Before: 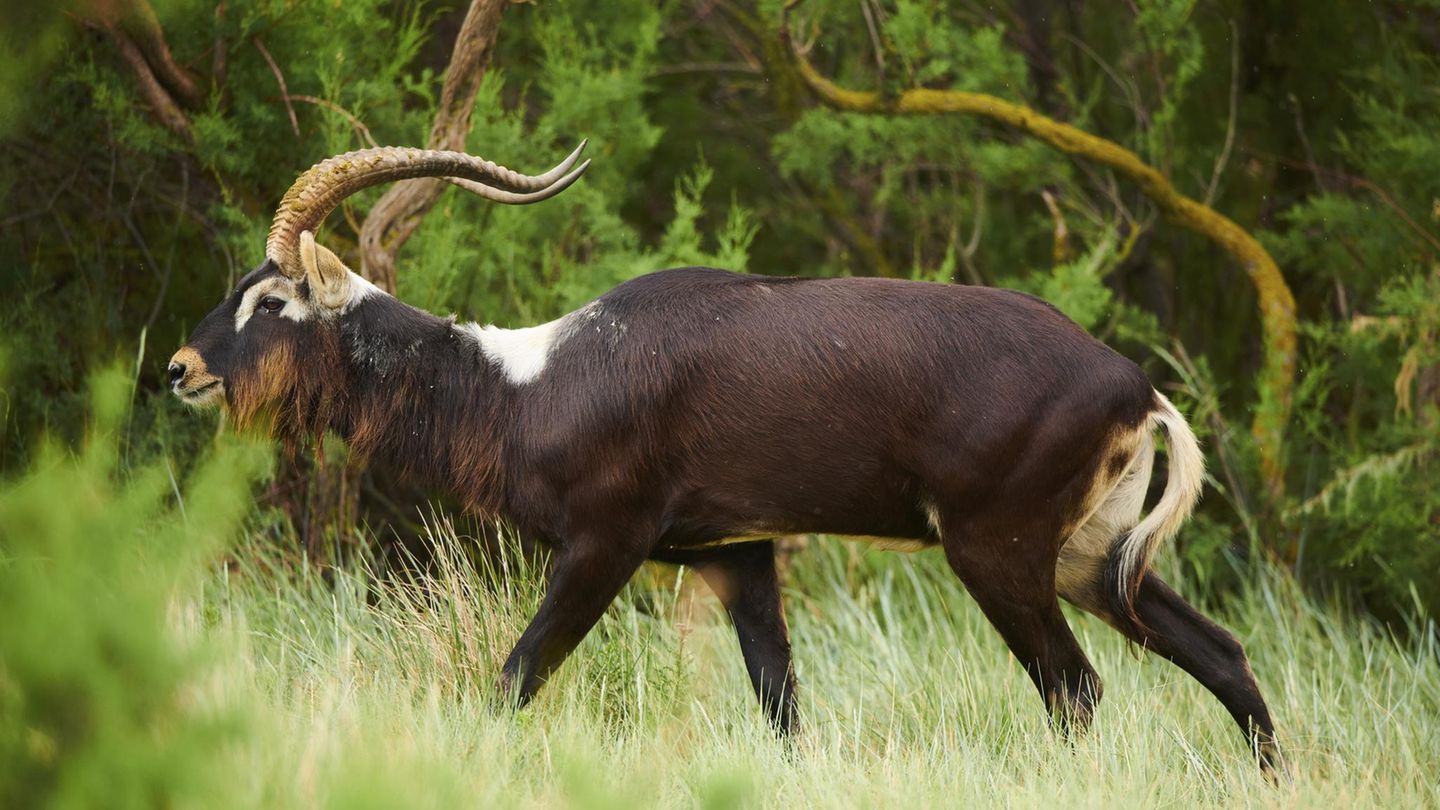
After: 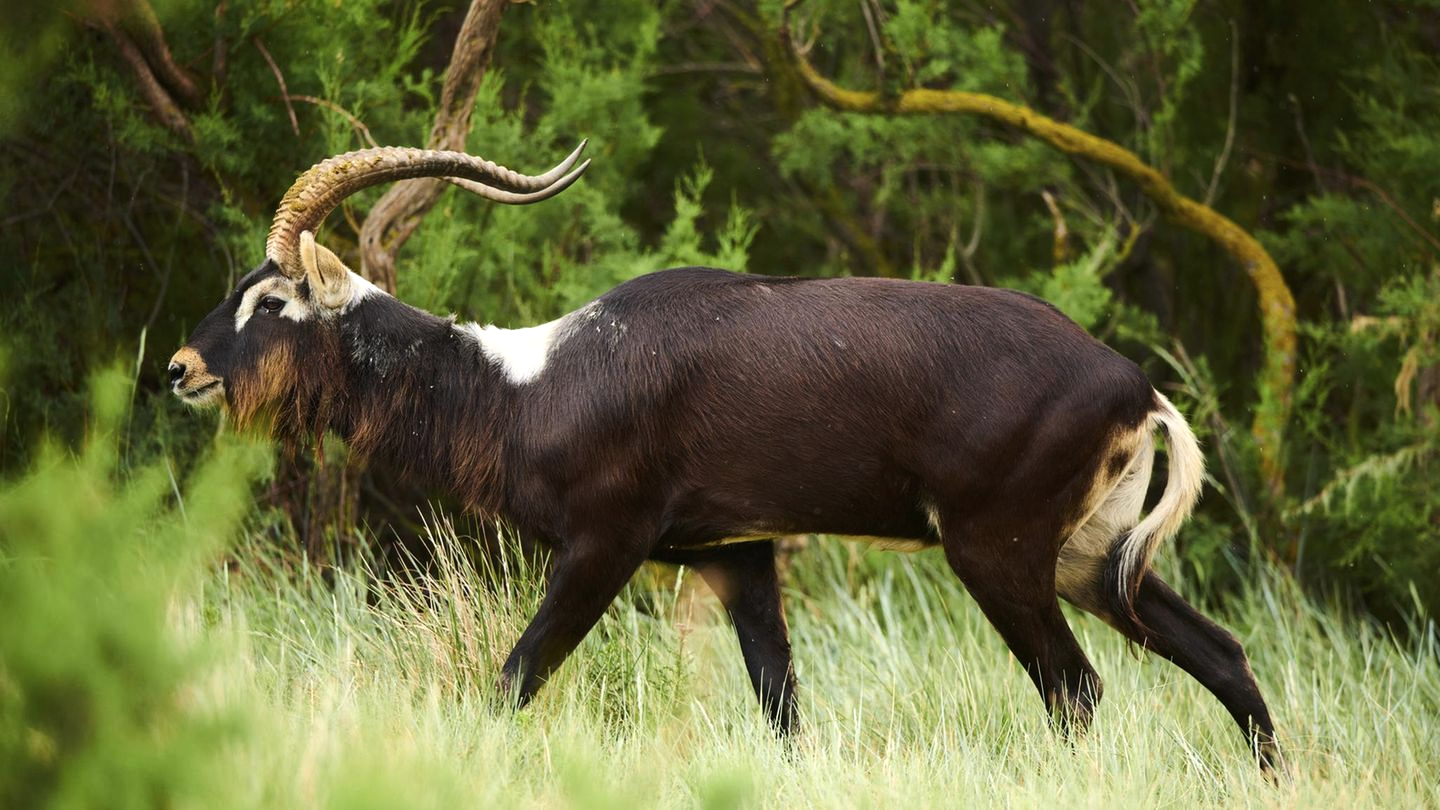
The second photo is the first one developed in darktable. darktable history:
tone equalizer: -8 EV -0.417 EV, -7 EV -0.389 EV, -6 EV -0.333 EV, -5 EV -0.222 EV, -3 EV 0.222 EV, -2 EV 0.333 EV, -1 EV 0.389 EV, +0 EV 0.417 EV, edges refinement/feathering 500, mask exposure compensation -1.57 EV, preserve details no
exposure: exposure -0.116 EV, compensate exposure bias true, compensate highlight preservation false
